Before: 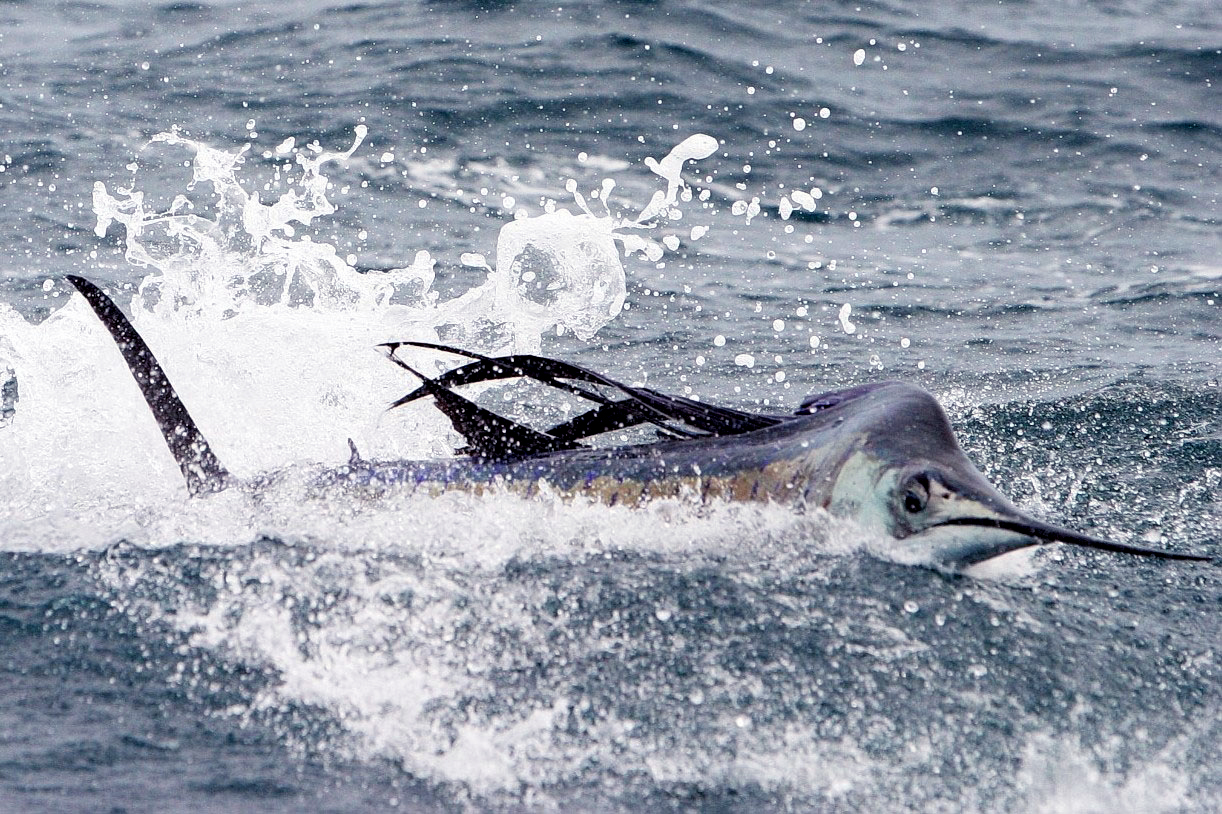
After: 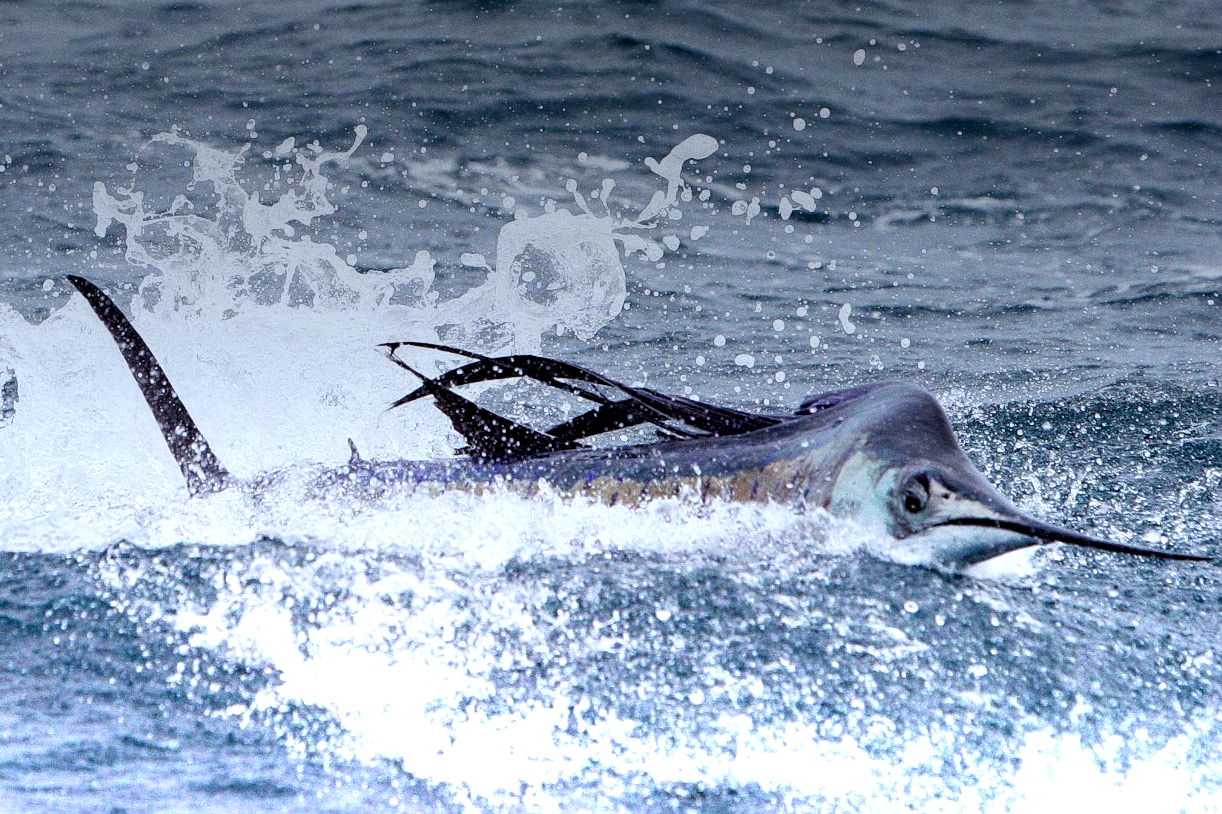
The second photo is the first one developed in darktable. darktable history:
grain: on, module defaults
exposure: exposure -1.468 EV, compensate highlight preservation false
color calibration: x 0.372, y 0.386, temperature 4283.97 K
graduated density: density -3.9 EV
